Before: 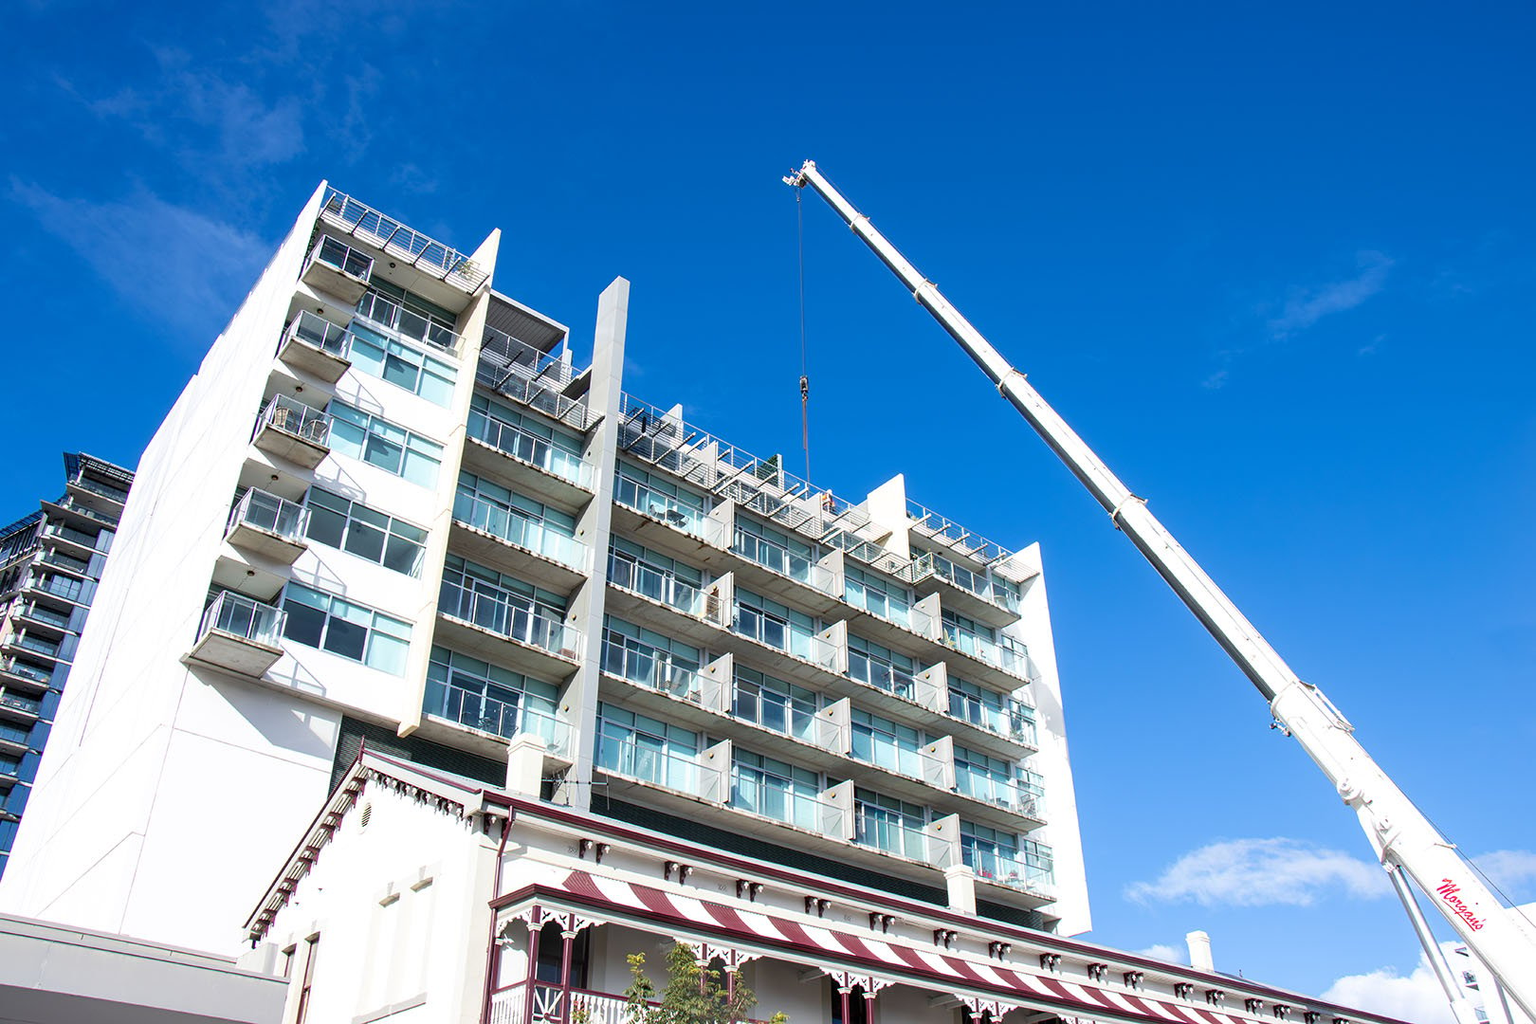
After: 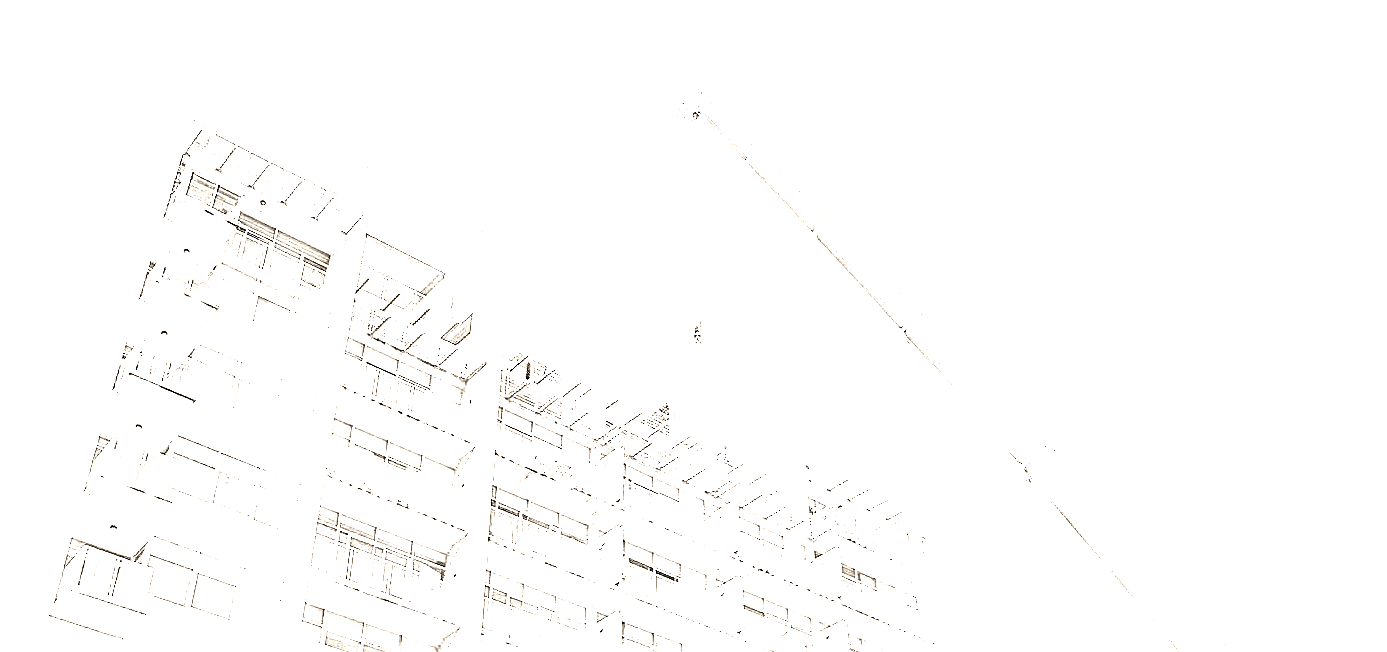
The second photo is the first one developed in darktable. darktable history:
colorize: hue 34.49°, saturation 35.33%, source mix 100%, version 1
crop and rotate: left 9.345%, top 7.22%, right 4.982%, bottom 32.331%
sharpen: on, module defaults
white balance: red 8, blue 8
graduated density: on, module defaults
